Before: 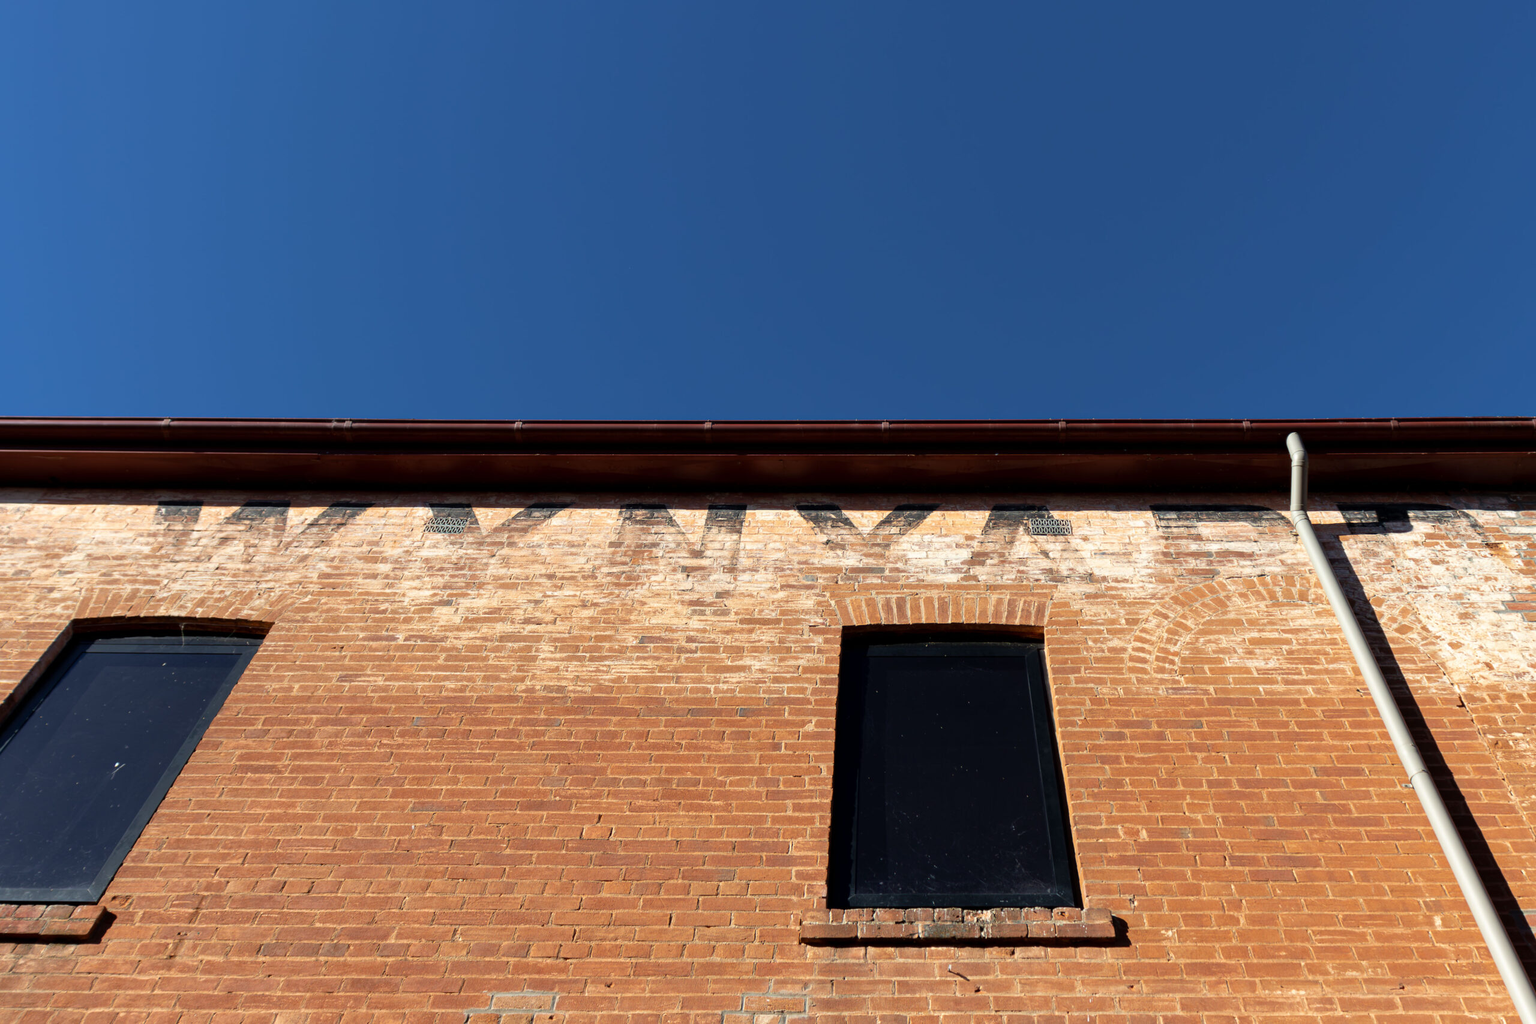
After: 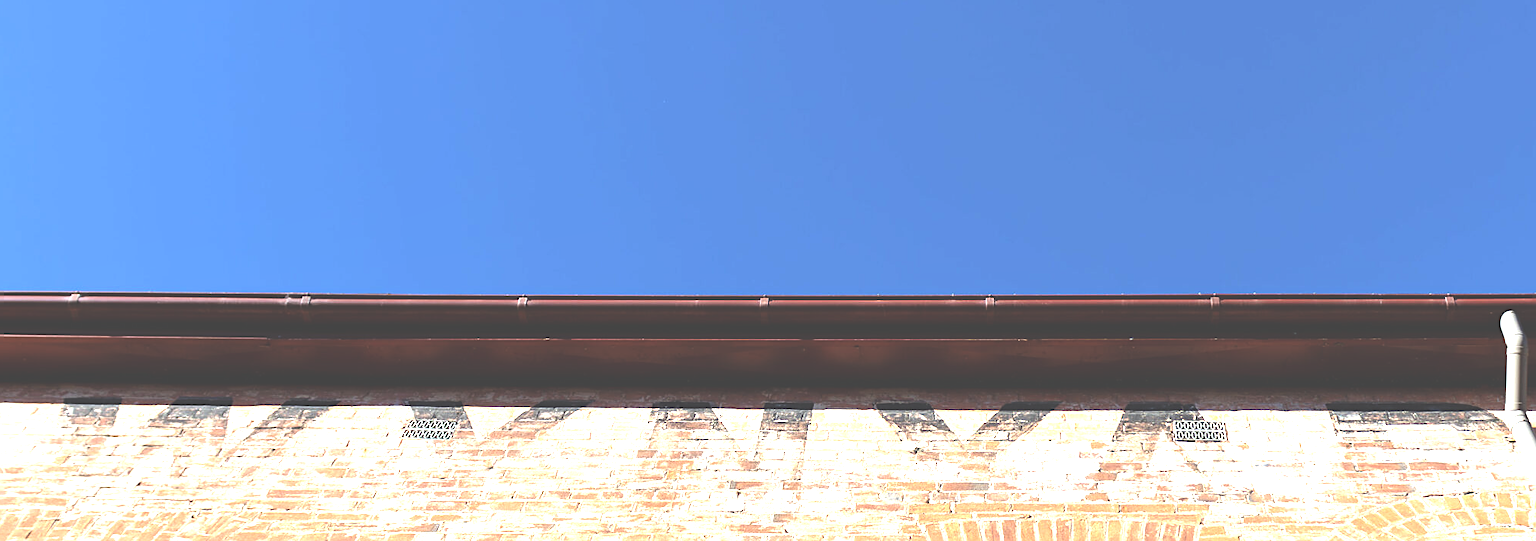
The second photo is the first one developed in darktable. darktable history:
exposure: black level correction -0.023, exposure 1.397 EV, compensate highlight preservation false
crop: left 7.036%, top 18.398%, right 14.379%, bottom 40.043%
color balance: contrast -0.5%
white balance: red 0.983, blue 1.036
tone equalizer: on, module defaults
sharpen: on, module defaults
